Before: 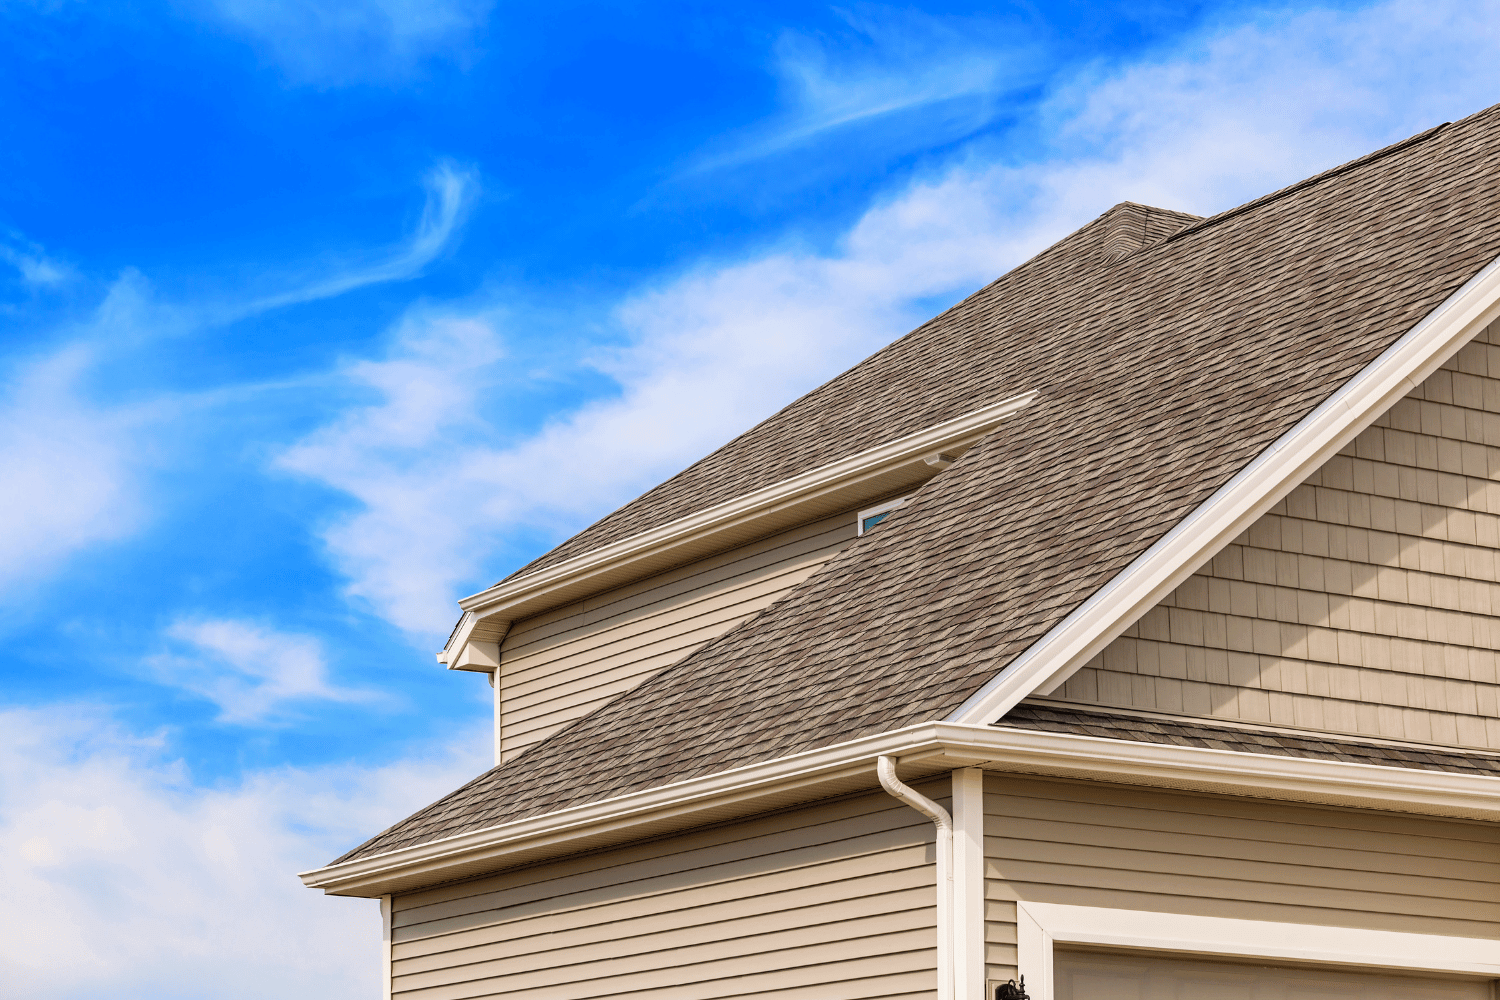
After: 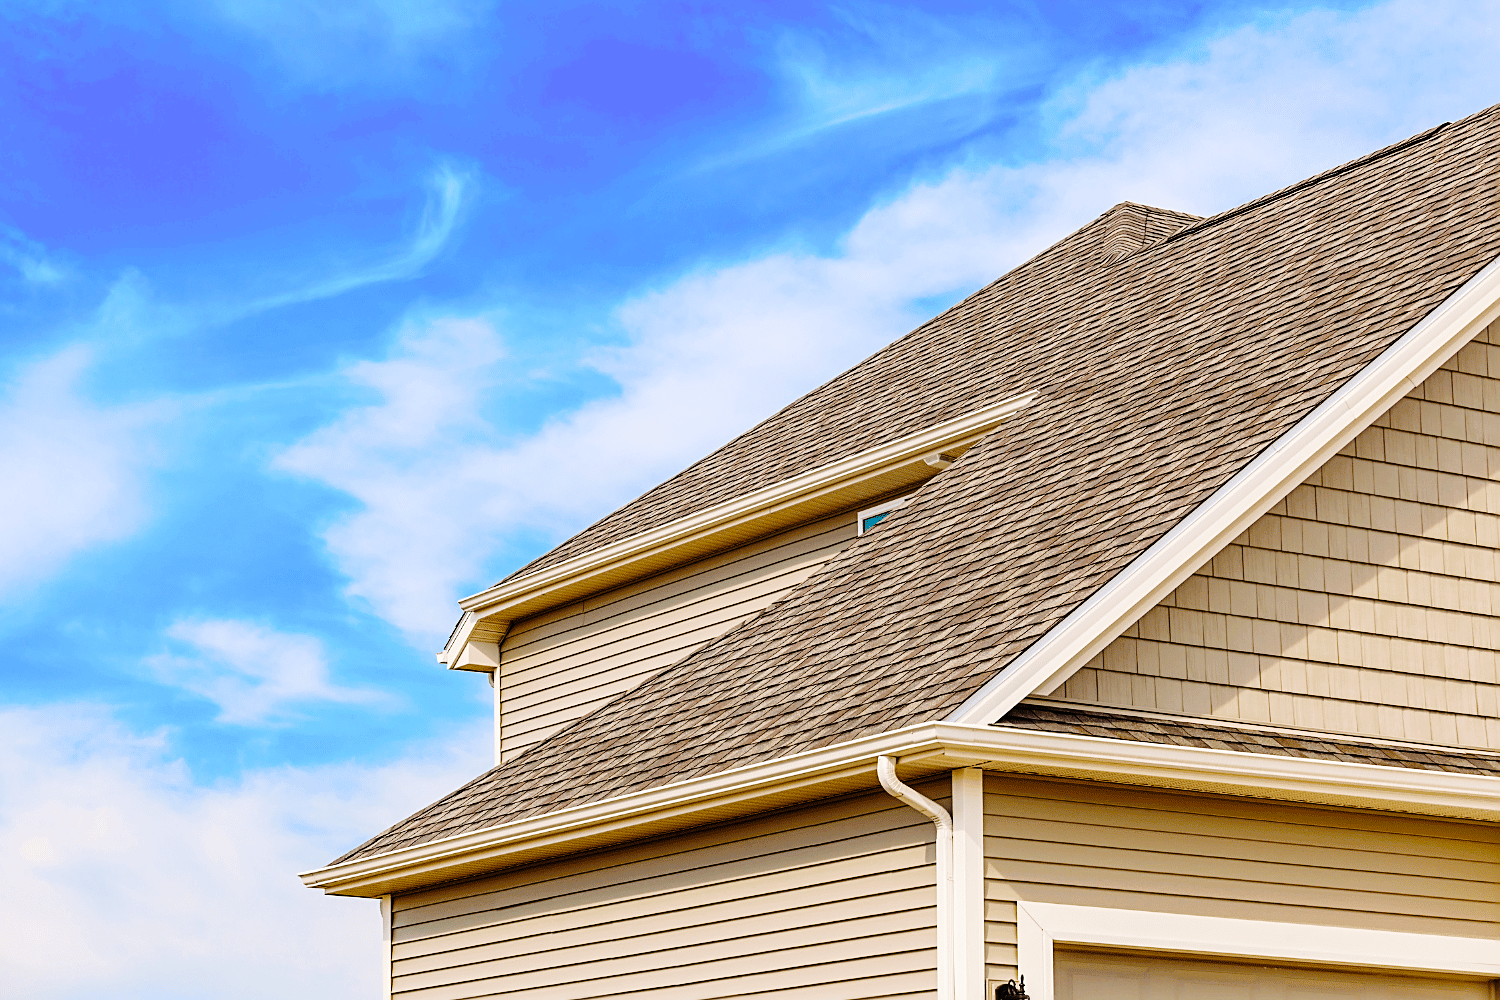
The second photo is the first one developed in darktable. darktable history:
sharpen: on, module defaults
color balance rgb: perceptual saturation grading › global saturation 20%, global vibrance 20%
tone curve: curves: ch0 [(0, 0) (0.003, 0.001) (0.011, 0.006) (0.025, 0.012) (0.044, 0.018) (0.069, 0.025) (0.1, 0.045) (0.136, 0.074) (0.177, 0.124) (0.224, 0.196) (0.277, 0.289) (0.335, 0.396) (0.399, 0.495) (0.468, 0.585) (0.543, 0.663) (0.623, 0.728) (0.709, 0.808) (0.801, 0.87) (0.898, 0.932) (1, 1)], preserve colors none
